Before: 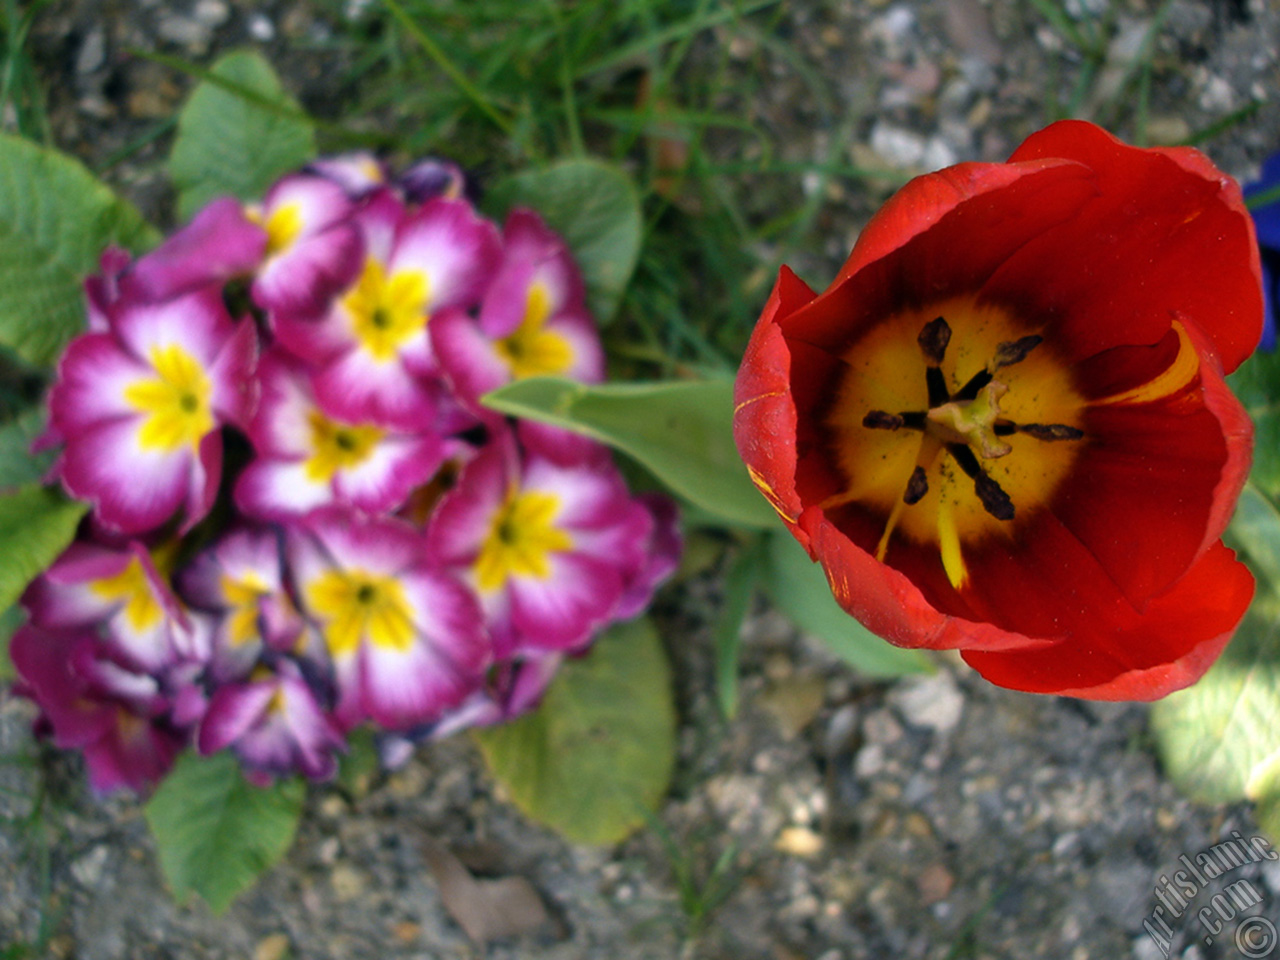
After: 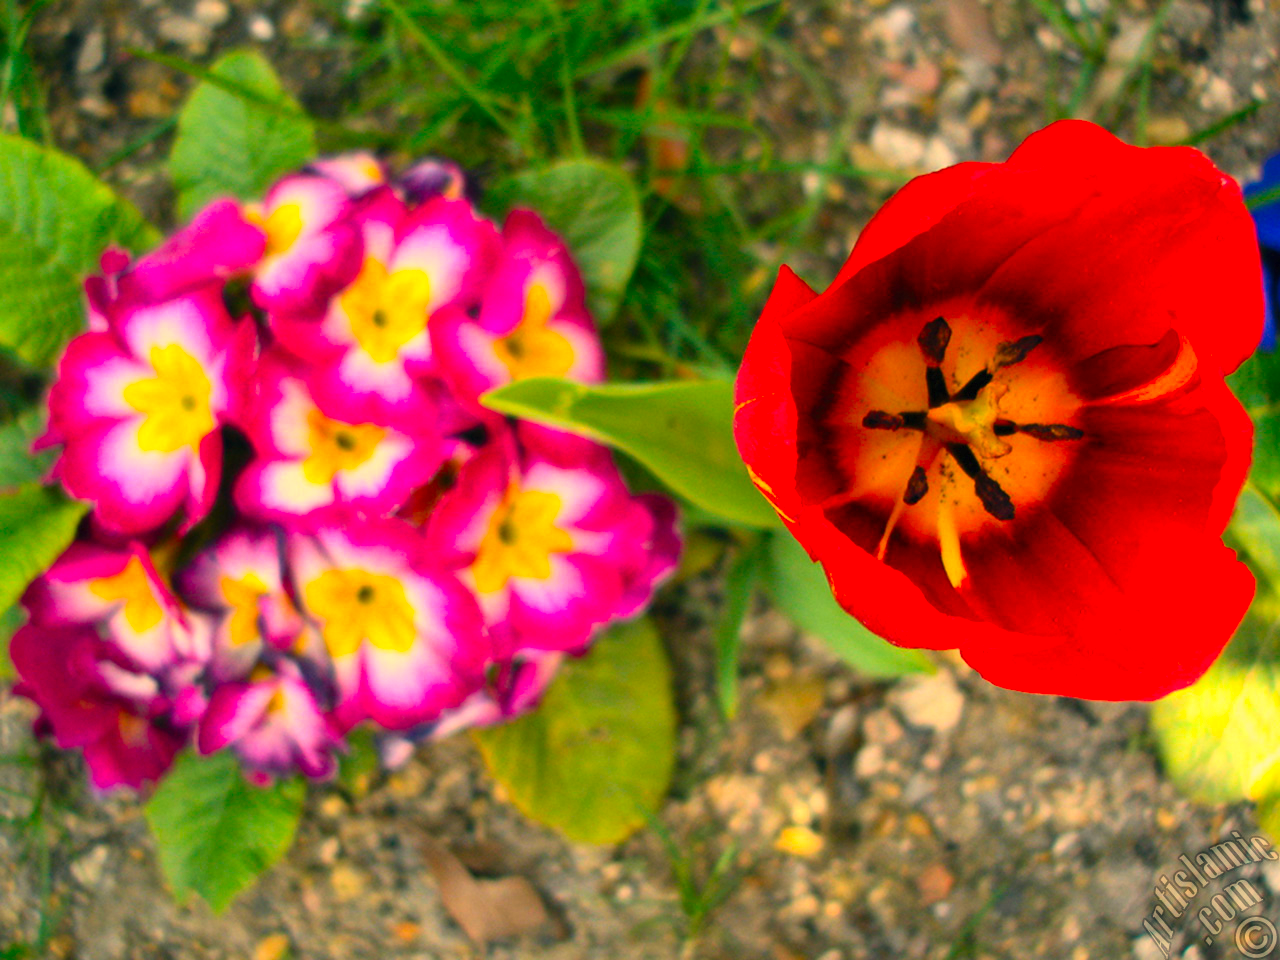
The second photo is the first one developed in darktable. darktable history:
white balance: red 1.138, green 0.996, blue 0.812
contrast brightness saturation: contrast 0.2, brightness 0.2, saturation 0.8
